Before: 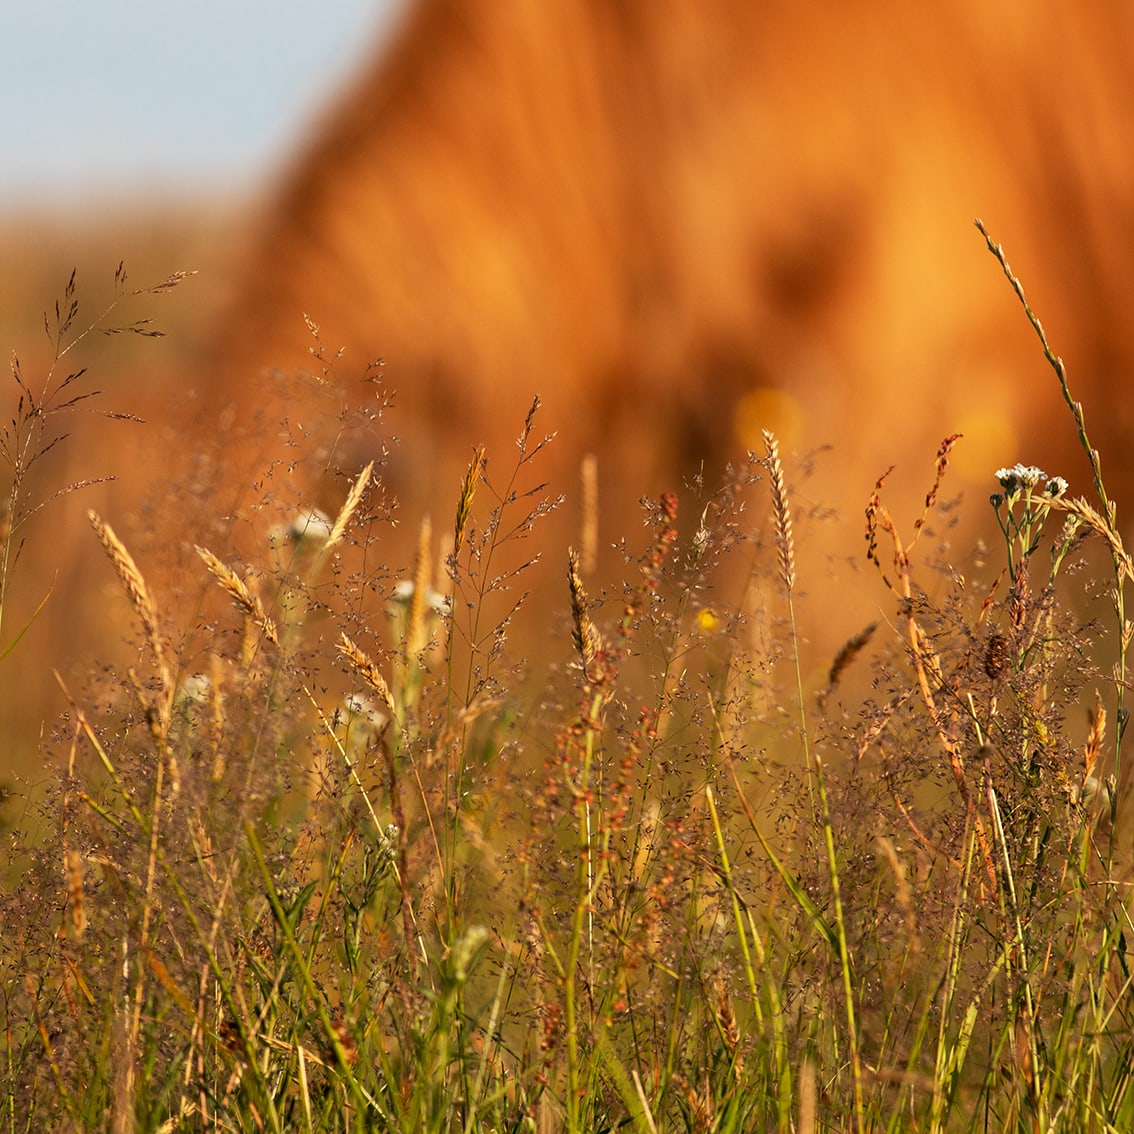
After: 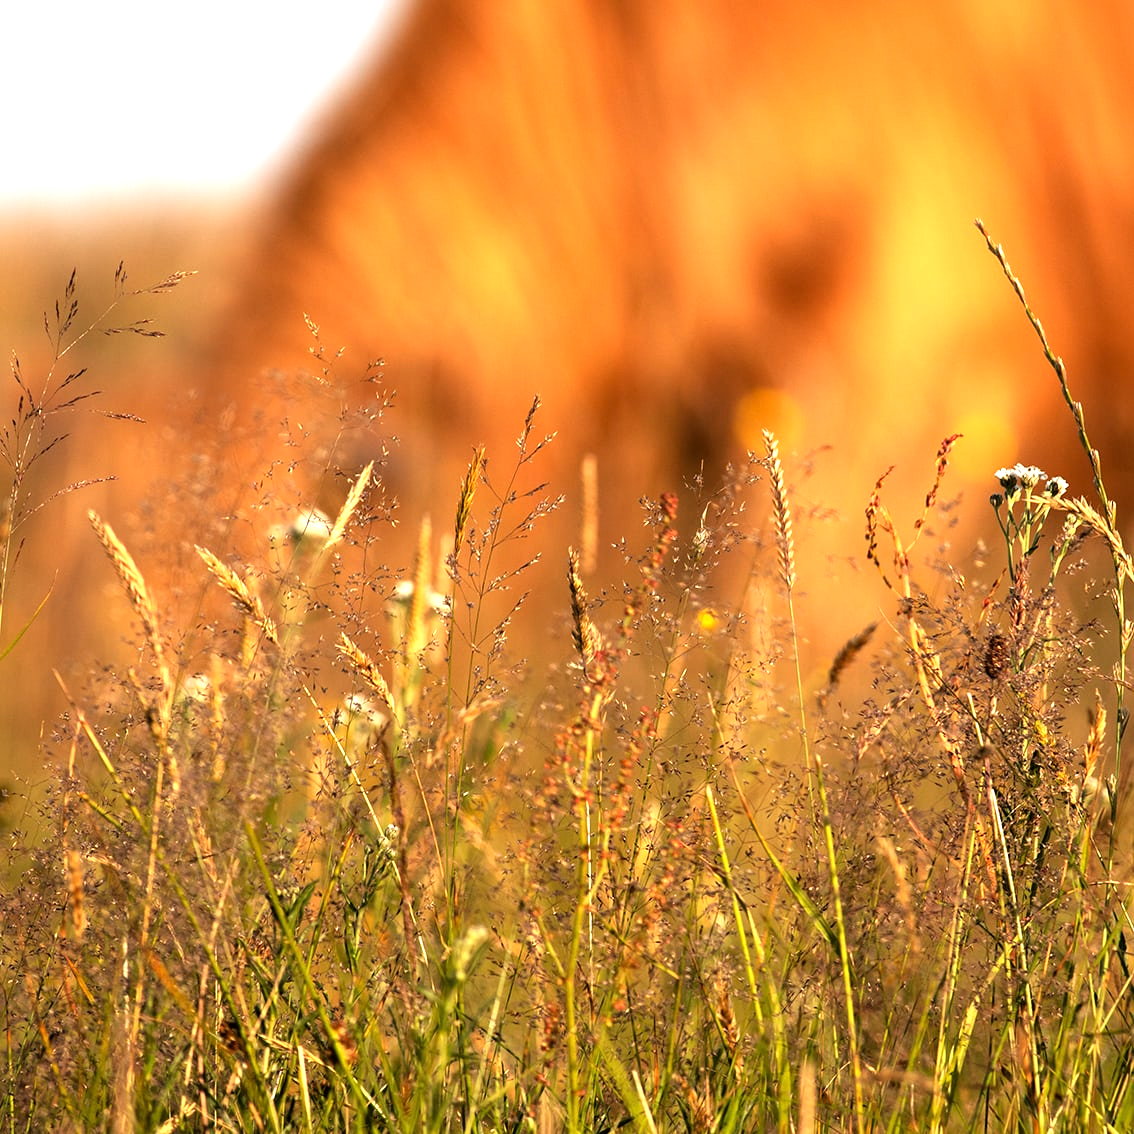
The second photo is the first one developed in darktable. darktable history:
tone equalizer: -8 EV -1.07 EV, -7 EV -1.03 EV, -6 EV -0.838 EV, -5 EV -0.543 EV, -3 EV 0.573 EV, -2 EV 0.865 EV, -1 EV 0.988 EV, +0 EV 1.07 EV, mask exposure compensation -0.49 EV
